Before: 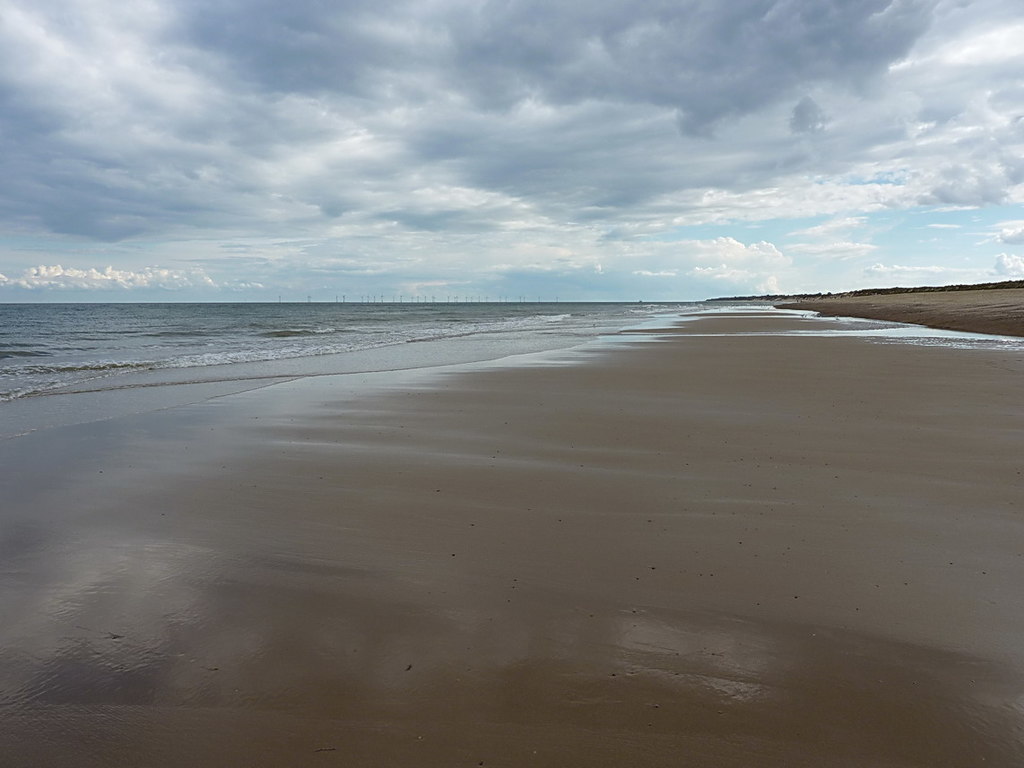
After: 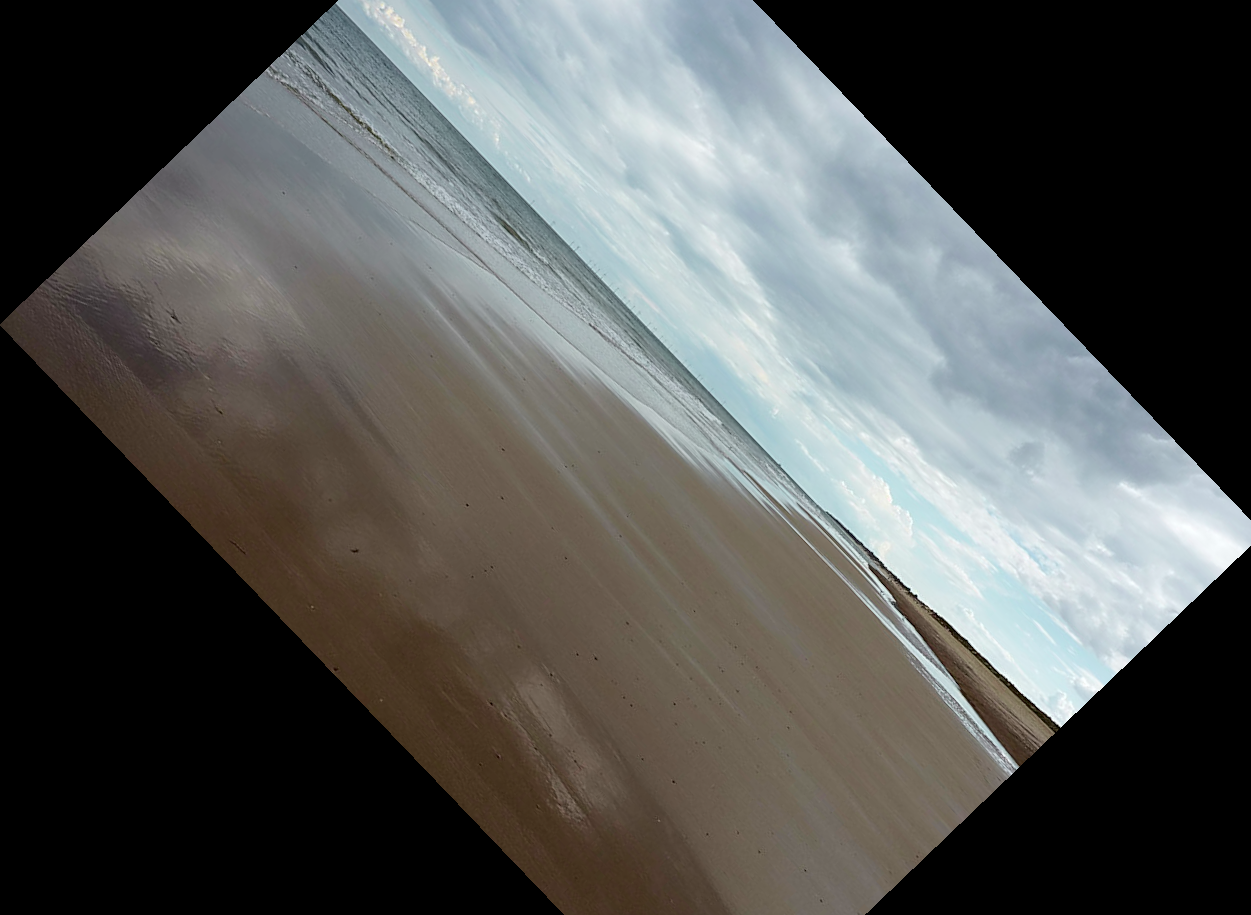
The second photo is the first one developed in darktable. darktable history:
crop and rotate: angle -46.26°, top 16.234%, right 0.912%, bottom 11.704%
shadows and highlights: radius 93.07, shadows -14.46, white point adjustment 0.23, highlights 31.48, compress 48.23%, highlights color adjustment 52.79%, soften with gaussian
tone curve: curves: ch0 [(0.003, 0) (0.066, 0.023) (0.149, 0.094) (0.264, 0.238) (0.395, 0.421) (0.517, 0.56) (0.688, 0.743) (0.813, 0.846) (1, 1)]; ch1 [(0, 0) (0.164, 0.115) (0.337, 0.332) (0.39, 0.398) (0.464, 0.461) (0.501, 0.5) (0.521, 0.535) (0.571, 0.588) (0.652, 0.681) (0.733, 0.749) (0.811, 0.796) (1, 1)]; ch2 [(0, 0) (0.337, 0.382) (0.464, 0.476) (0.501, 0.502) (0.527, 0.54) (0.556, 0.567) (0.6, 0.59) (0.687, 0.675) (1, 1)], color space Lab, independent channels, preserve colors none
